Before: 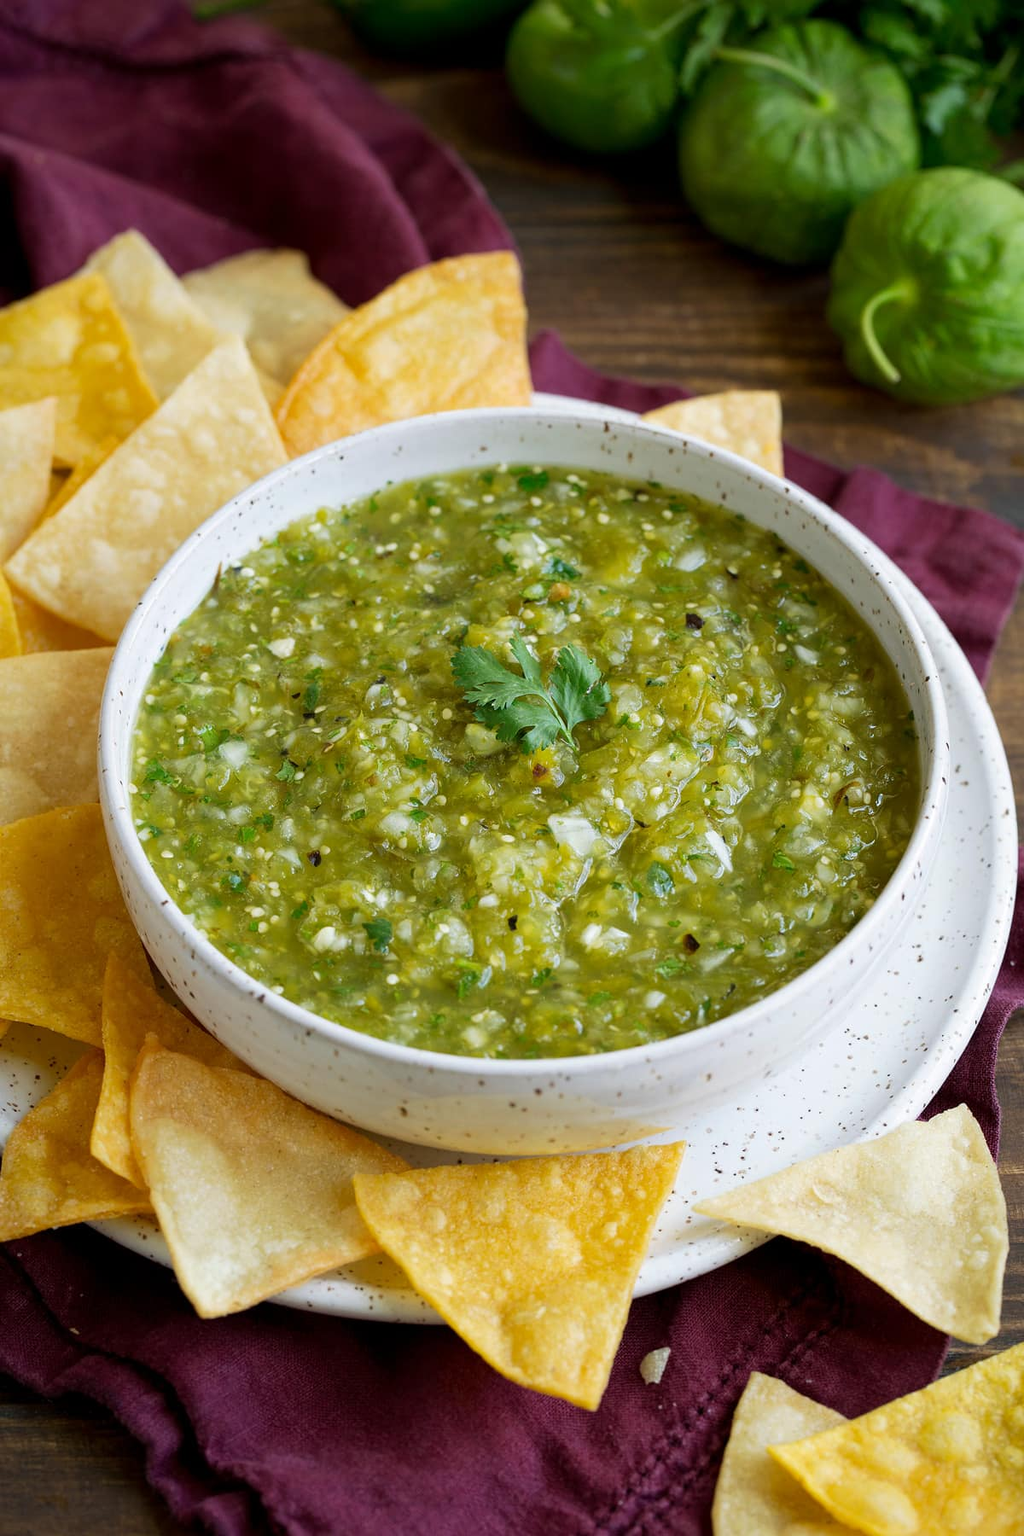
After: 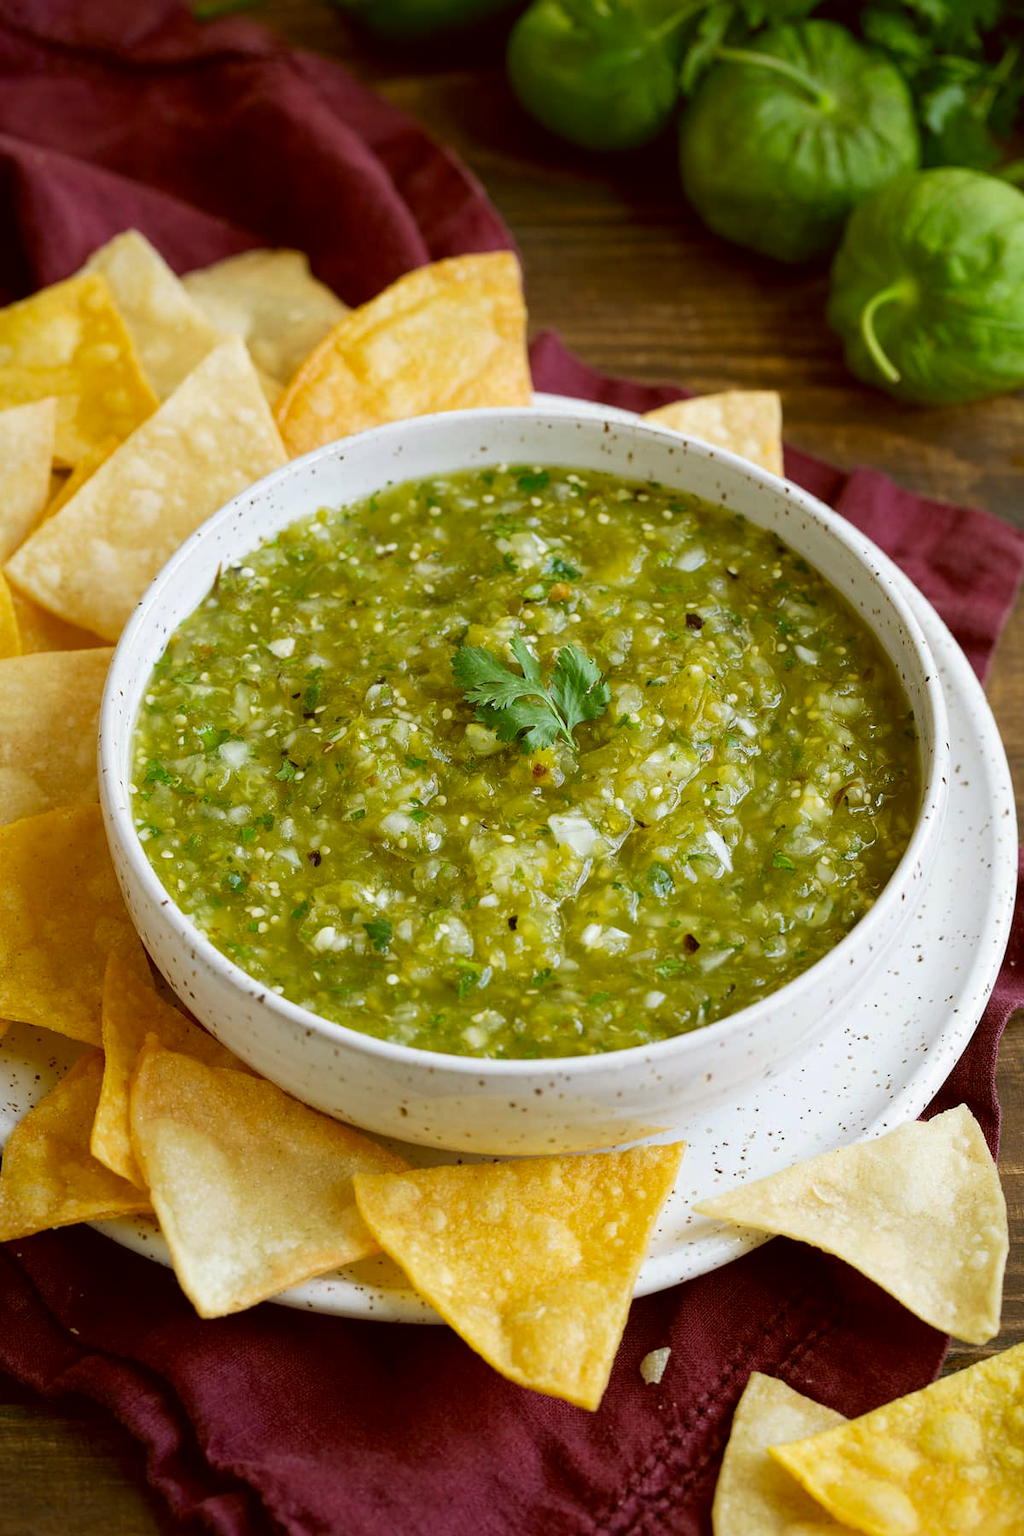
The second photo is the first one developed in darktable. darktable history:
color correction: highlights a* -0.617, highlights b* 0.169, shadows a* 4.62, shadows b* 20.82
